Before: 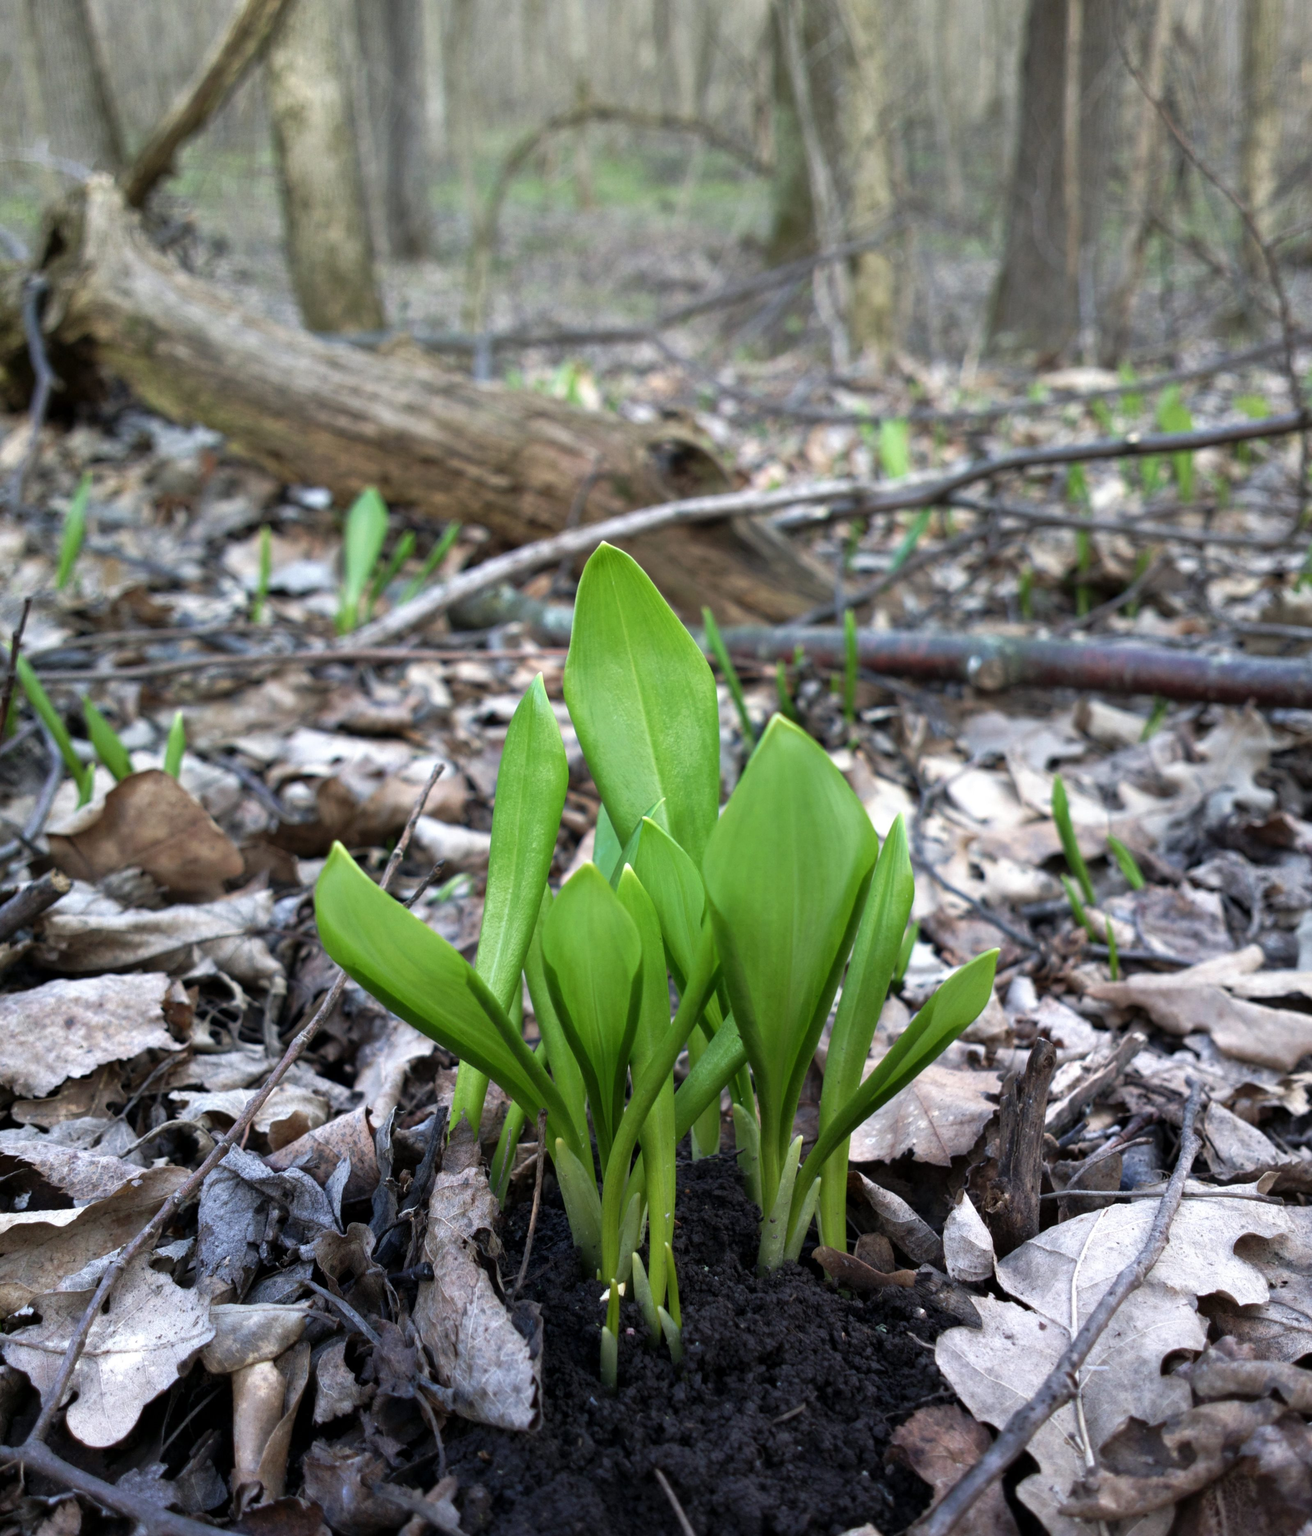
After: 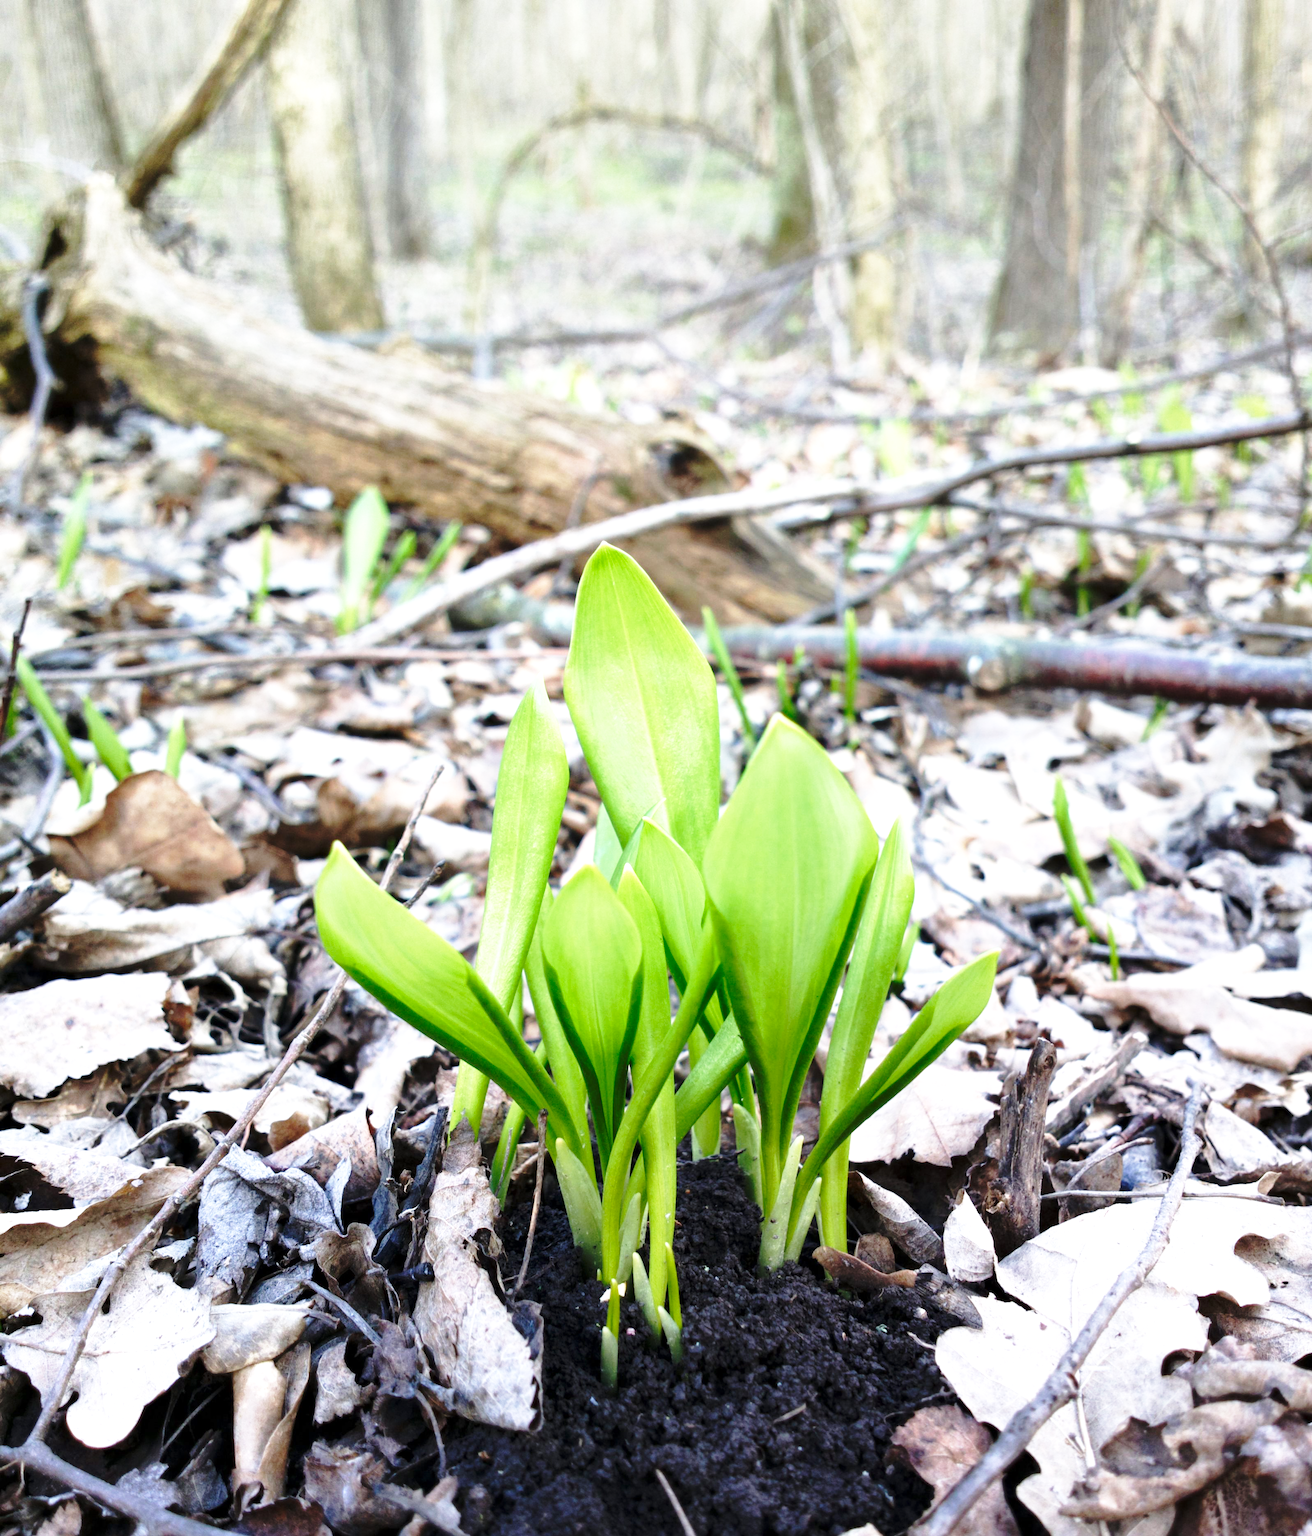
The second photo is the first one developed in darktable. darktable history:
base curve: curves: ch0 [(0, 0) (0.036, 0.037) (0.121, 0.228) (0.46, 0.76) (0.859, 0.983) (1, 1)], preserve colors none
exposure: exposure 0.781 EV, compensate highlight preservation false
